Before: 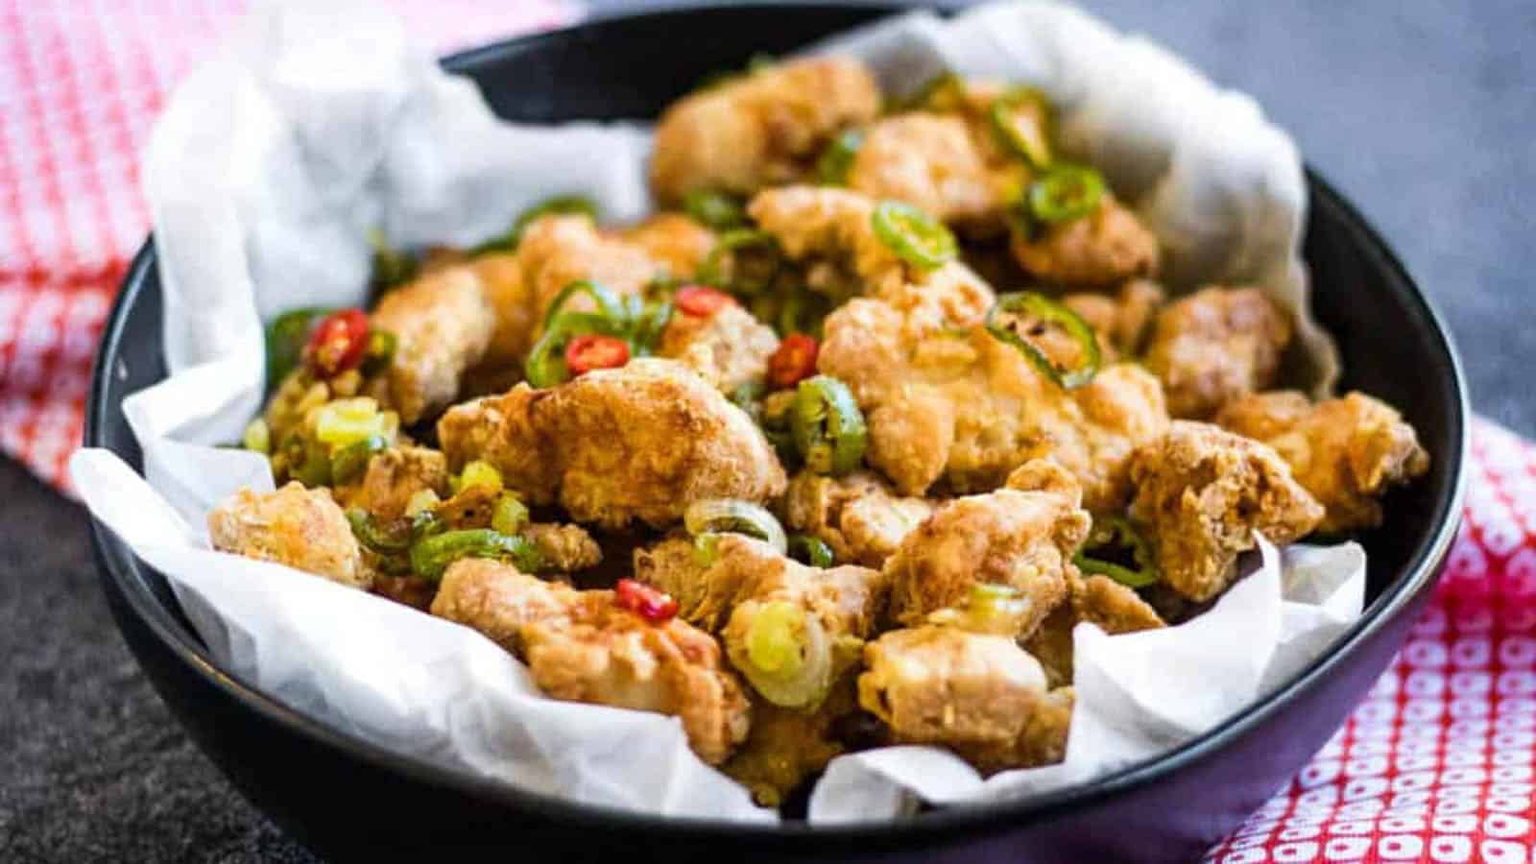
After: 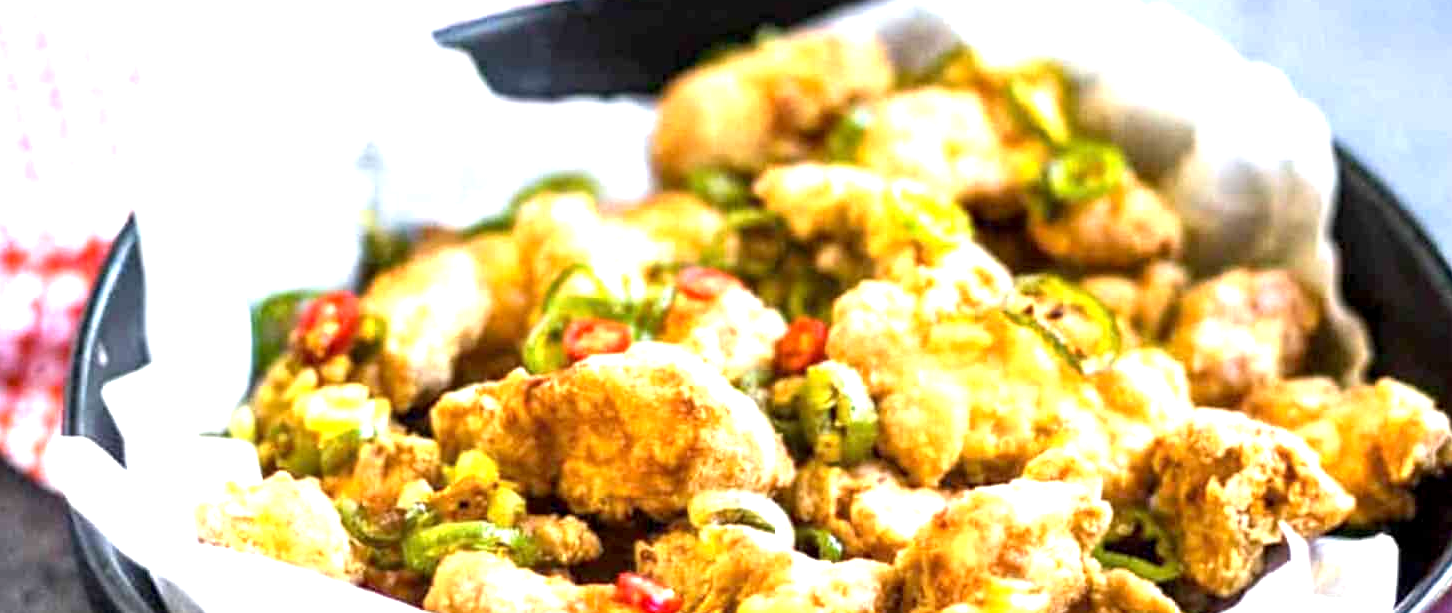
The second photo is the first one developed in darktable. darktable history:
crop: left 1.579%, top 3.394%, right 7.62%, bottom 28.447%
exposure: black level correction 0.002, exposure 1.316 EV, compensate highlight preservation false
